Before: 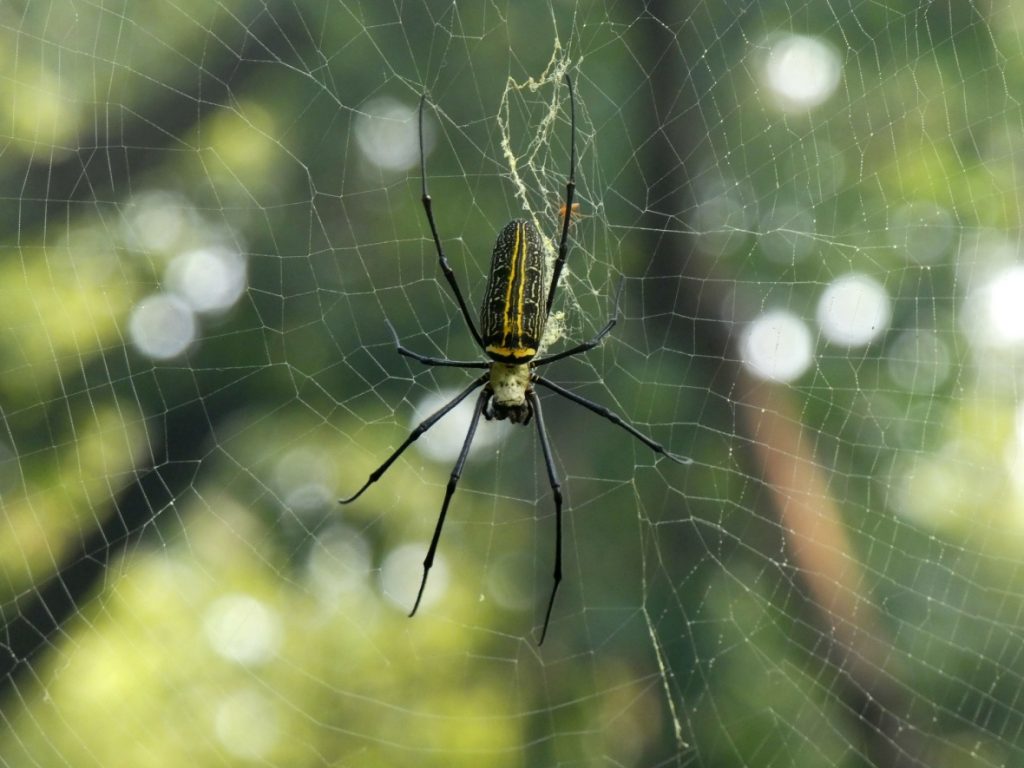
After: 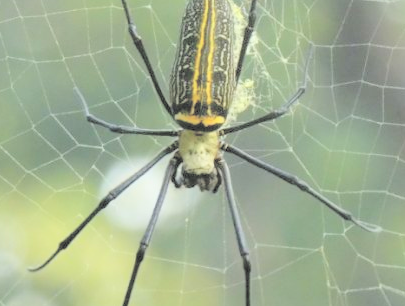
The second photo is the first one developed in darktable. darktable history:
crop: left 30.46%, top 30.263%, right 29.909%, bottom 29.83%
contrast brightness saturation: brightness 0.984
